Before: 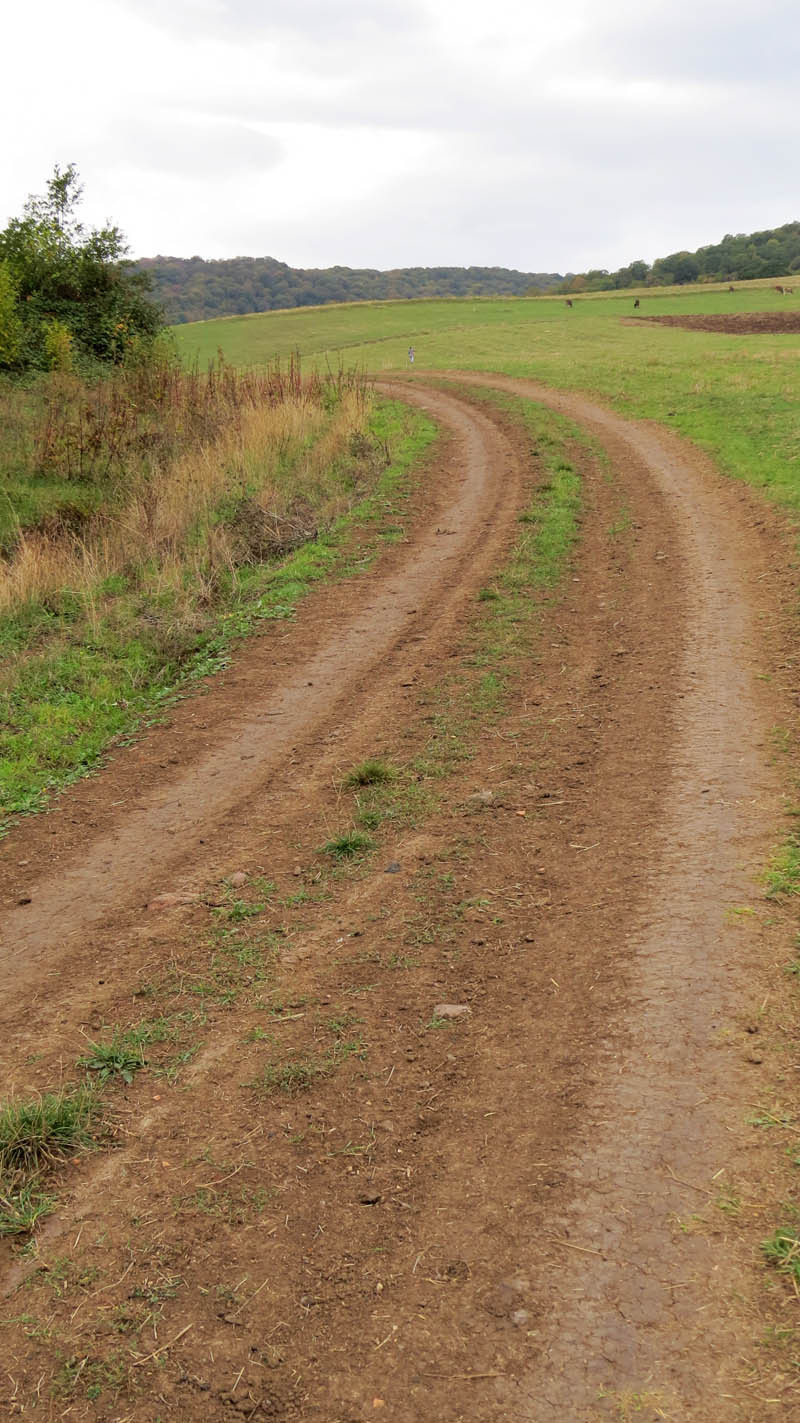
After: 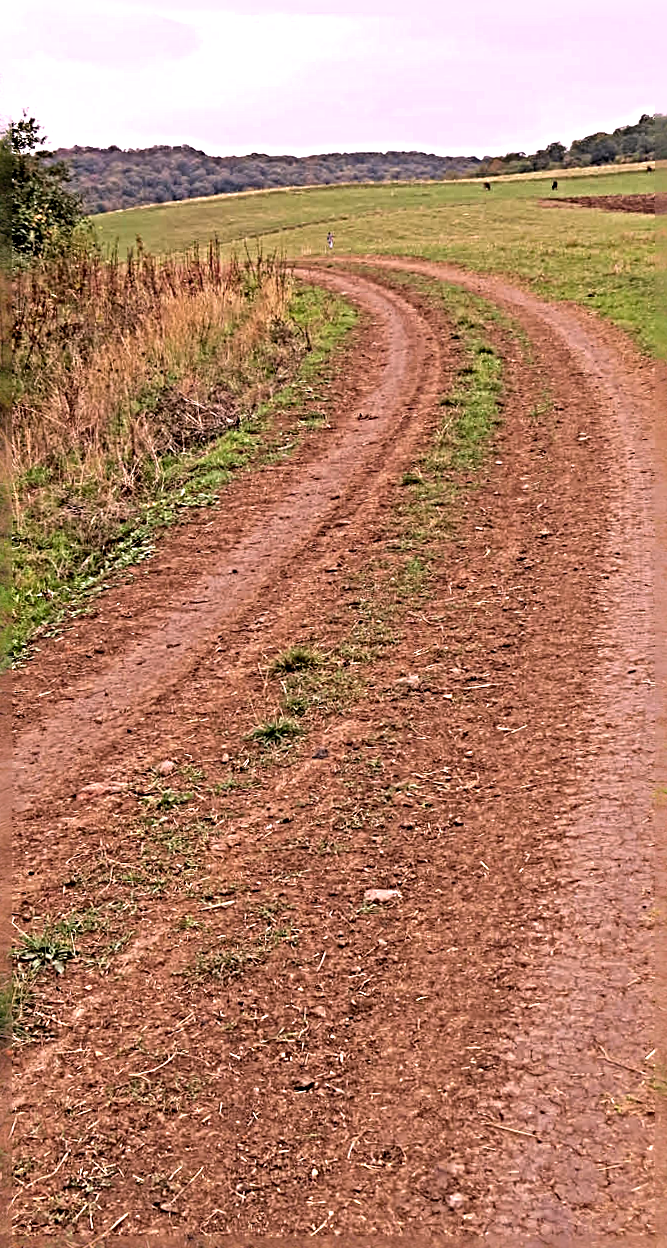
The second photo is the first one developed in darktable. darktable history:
crop: left 9.807%, top 6.259%, right 7.334%, bottom 2.177%
rotate and perspective: rotation -1°, crop left 0.011, crop right 0.989, crop top 0.025, crop bottom 0.975
sharpen: radius 6.3, amount 1.8, threshold 0
white balance: red 1.188, blue 1.11
